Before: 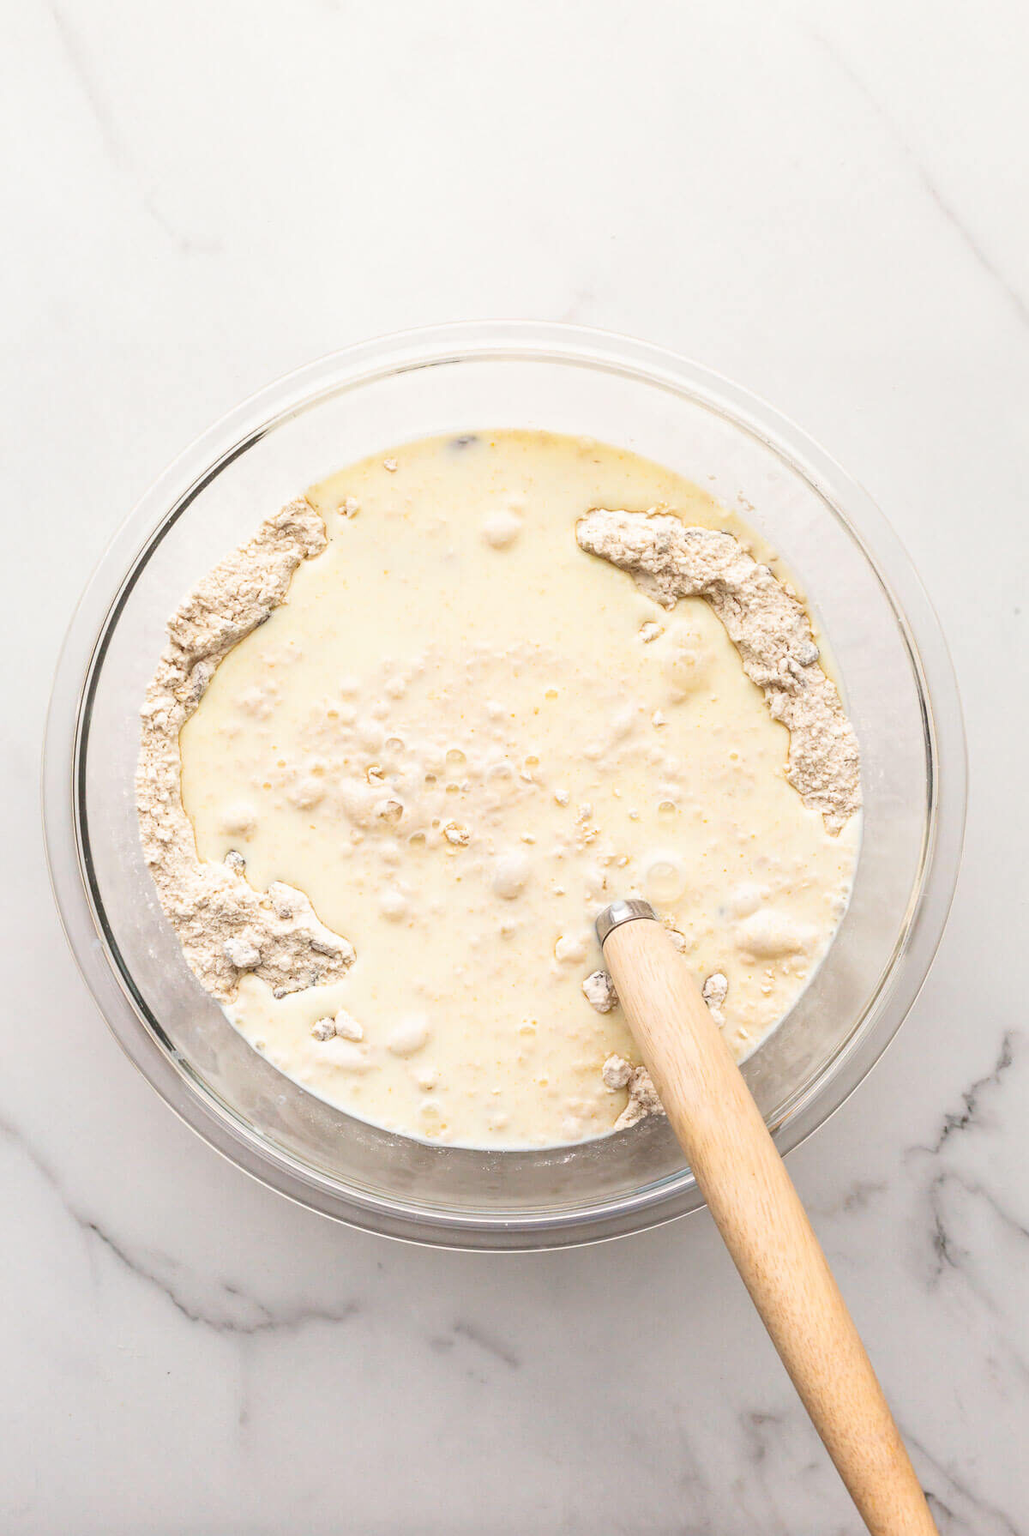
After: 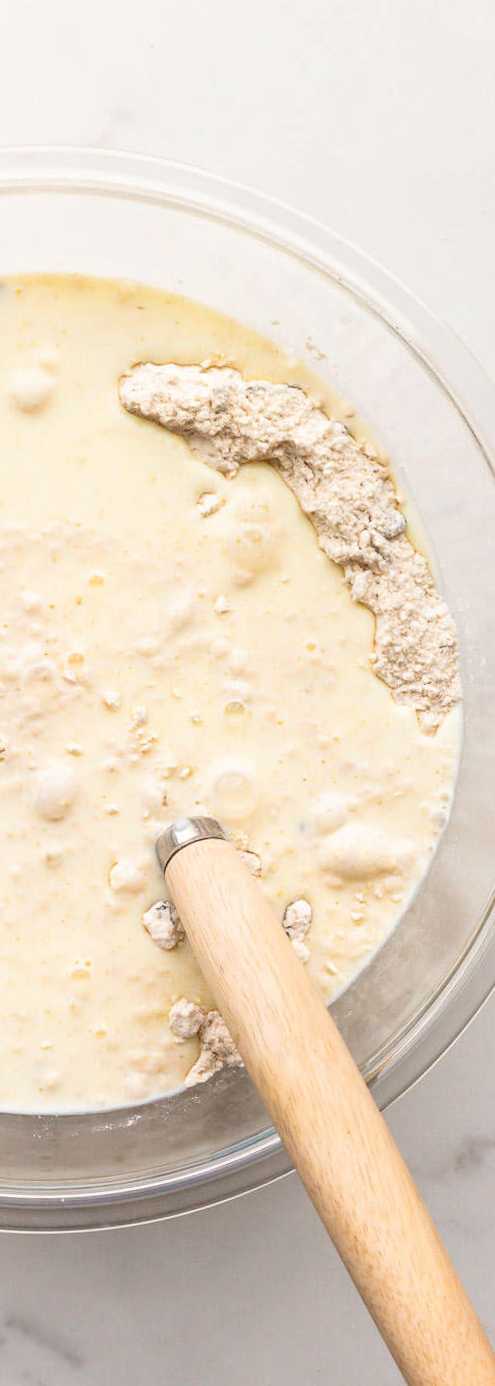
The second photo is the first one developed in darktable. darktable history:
crop: left 45.721%, top 13.393%, right 14.118%, bottom 10.01%
rotate and perspective: rotation -1.77°, lens shift (horizontal) 0.004, automatic cropping off
